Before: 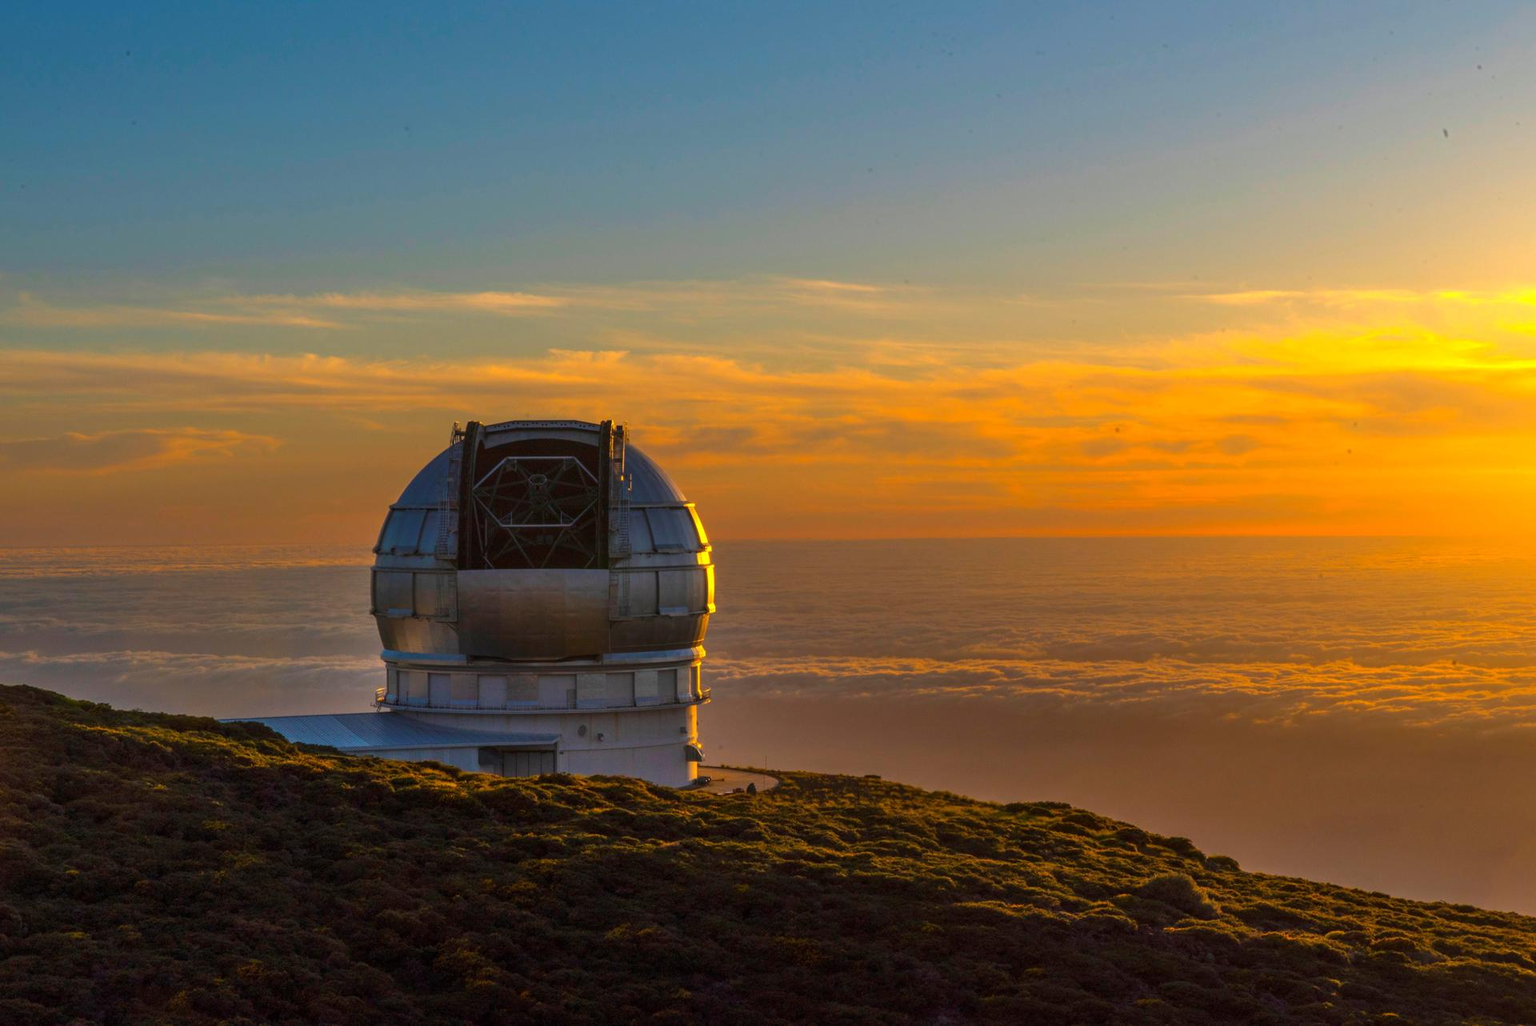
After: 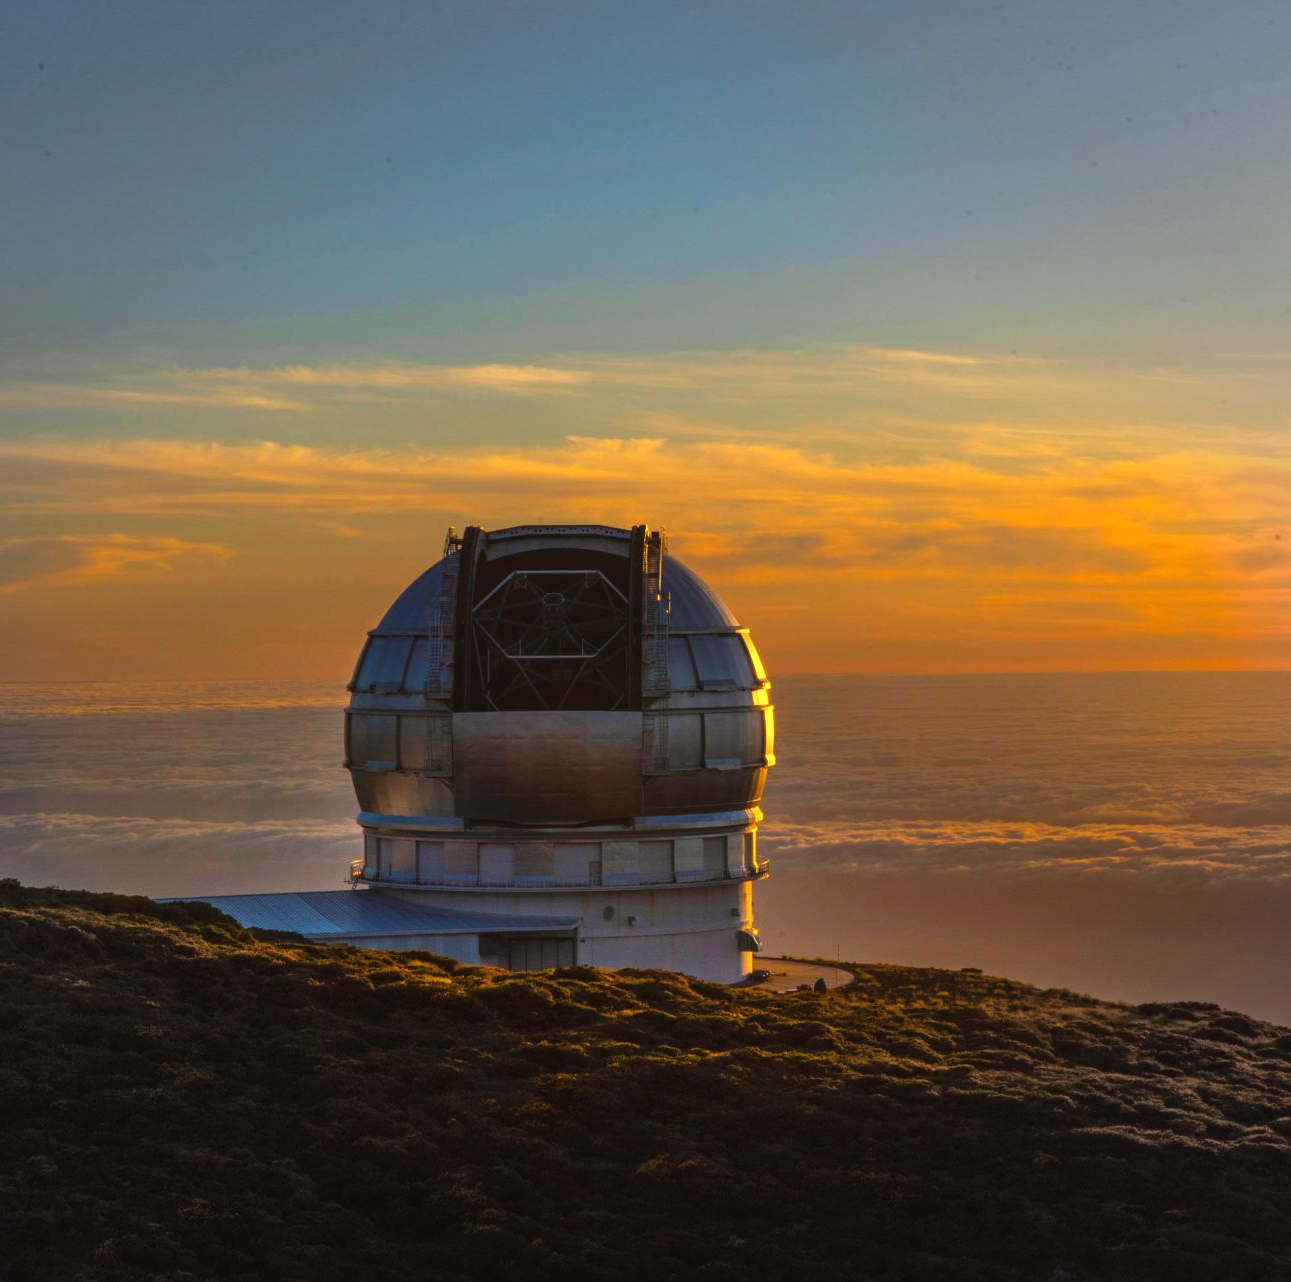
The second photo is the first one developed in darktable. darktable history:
vignetting: fall-off start 90%, fall-off radius 39.03%, brightness -0.168, width/height ratio 1.211, shape 1.29
contrast brightness saturation: saturation -0.067
crop and rotate: left 6.203%, right 26.508%
tone curve: curves: ch0 [(0, 0.036) (0.119, 0.115) (0.461, 0.479) (0.715, 0.767) (0.817, 0.865) (1, 0.998)]; ch1 [(0, 0) (0.377, 0.416) (0.44, 0.461) (0.487, 0.49) (0.514, 0.525) (0.538, 0.561) (0.67, 0.713) (1, 1)]; ch2 [(0, 0) (0.38, 0.405) (0.463, 0.445) (0.492, 0.486) (0.529, 0.533) (0.578, 0.59) (0.653, 0.698) (1, 1)], preserve colors none
color correction: highlights a* -2.71, highlights b* -1.97, shadows a* 2.25, shadows b* 2.76
